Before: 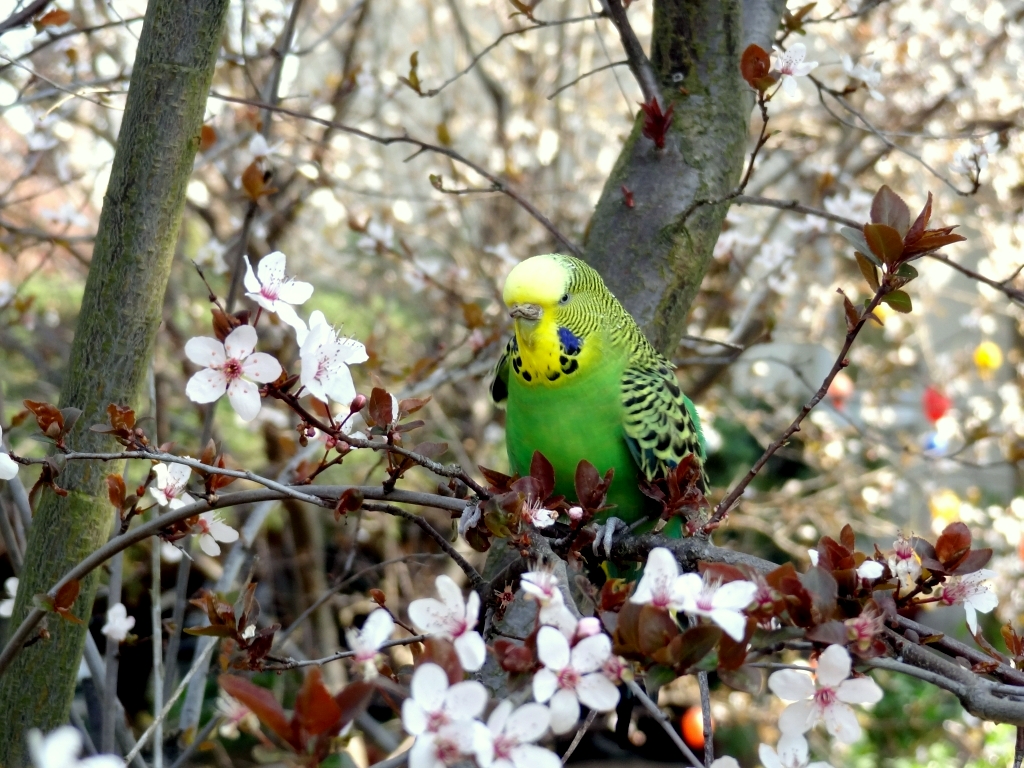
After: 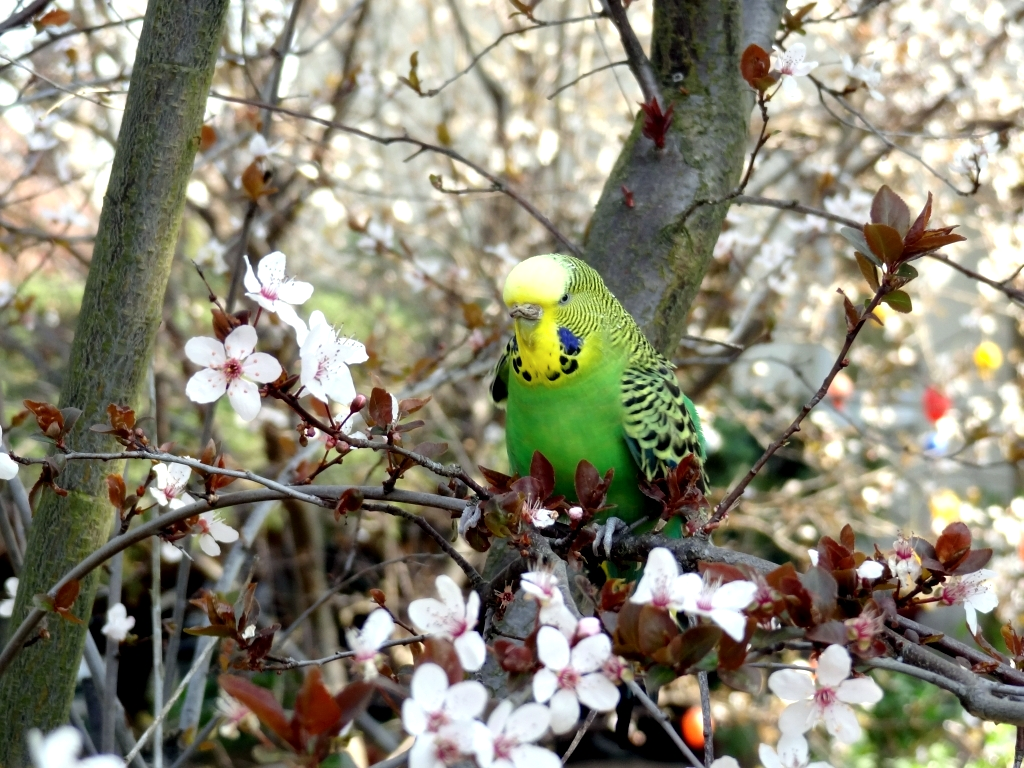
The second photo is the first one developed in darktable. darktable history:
shadows and highlights: shadows -13.31, white point adjustment 3.95, highlights 27.84
